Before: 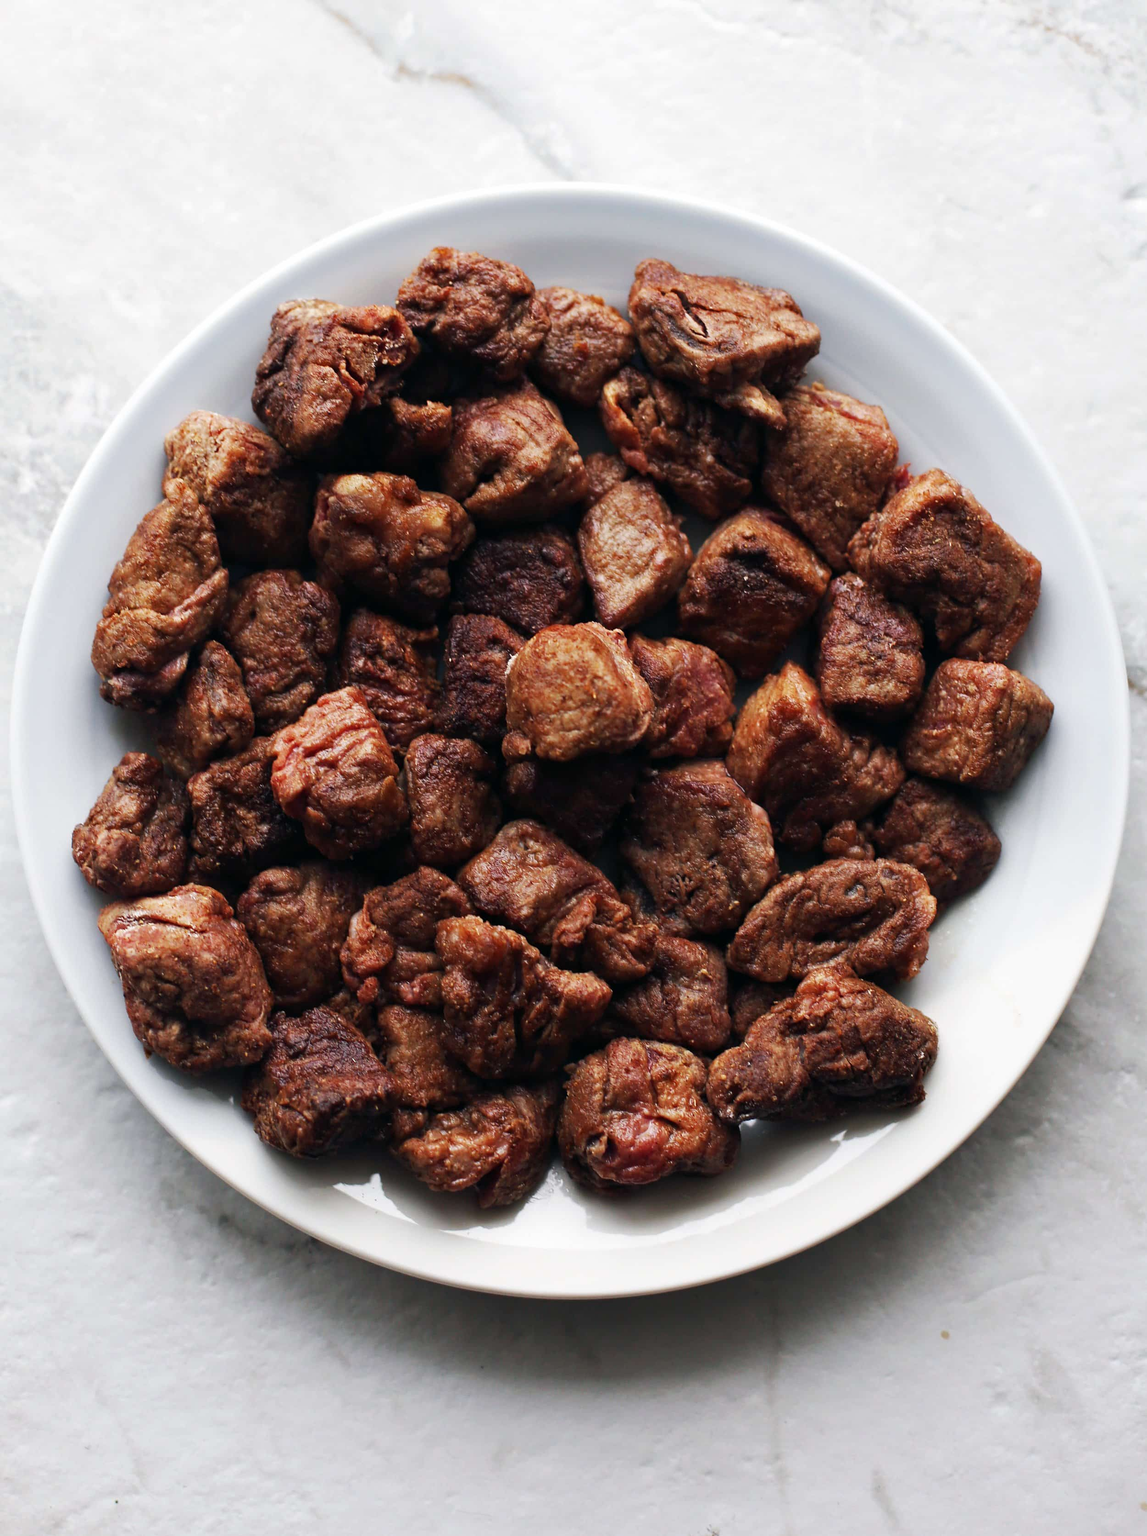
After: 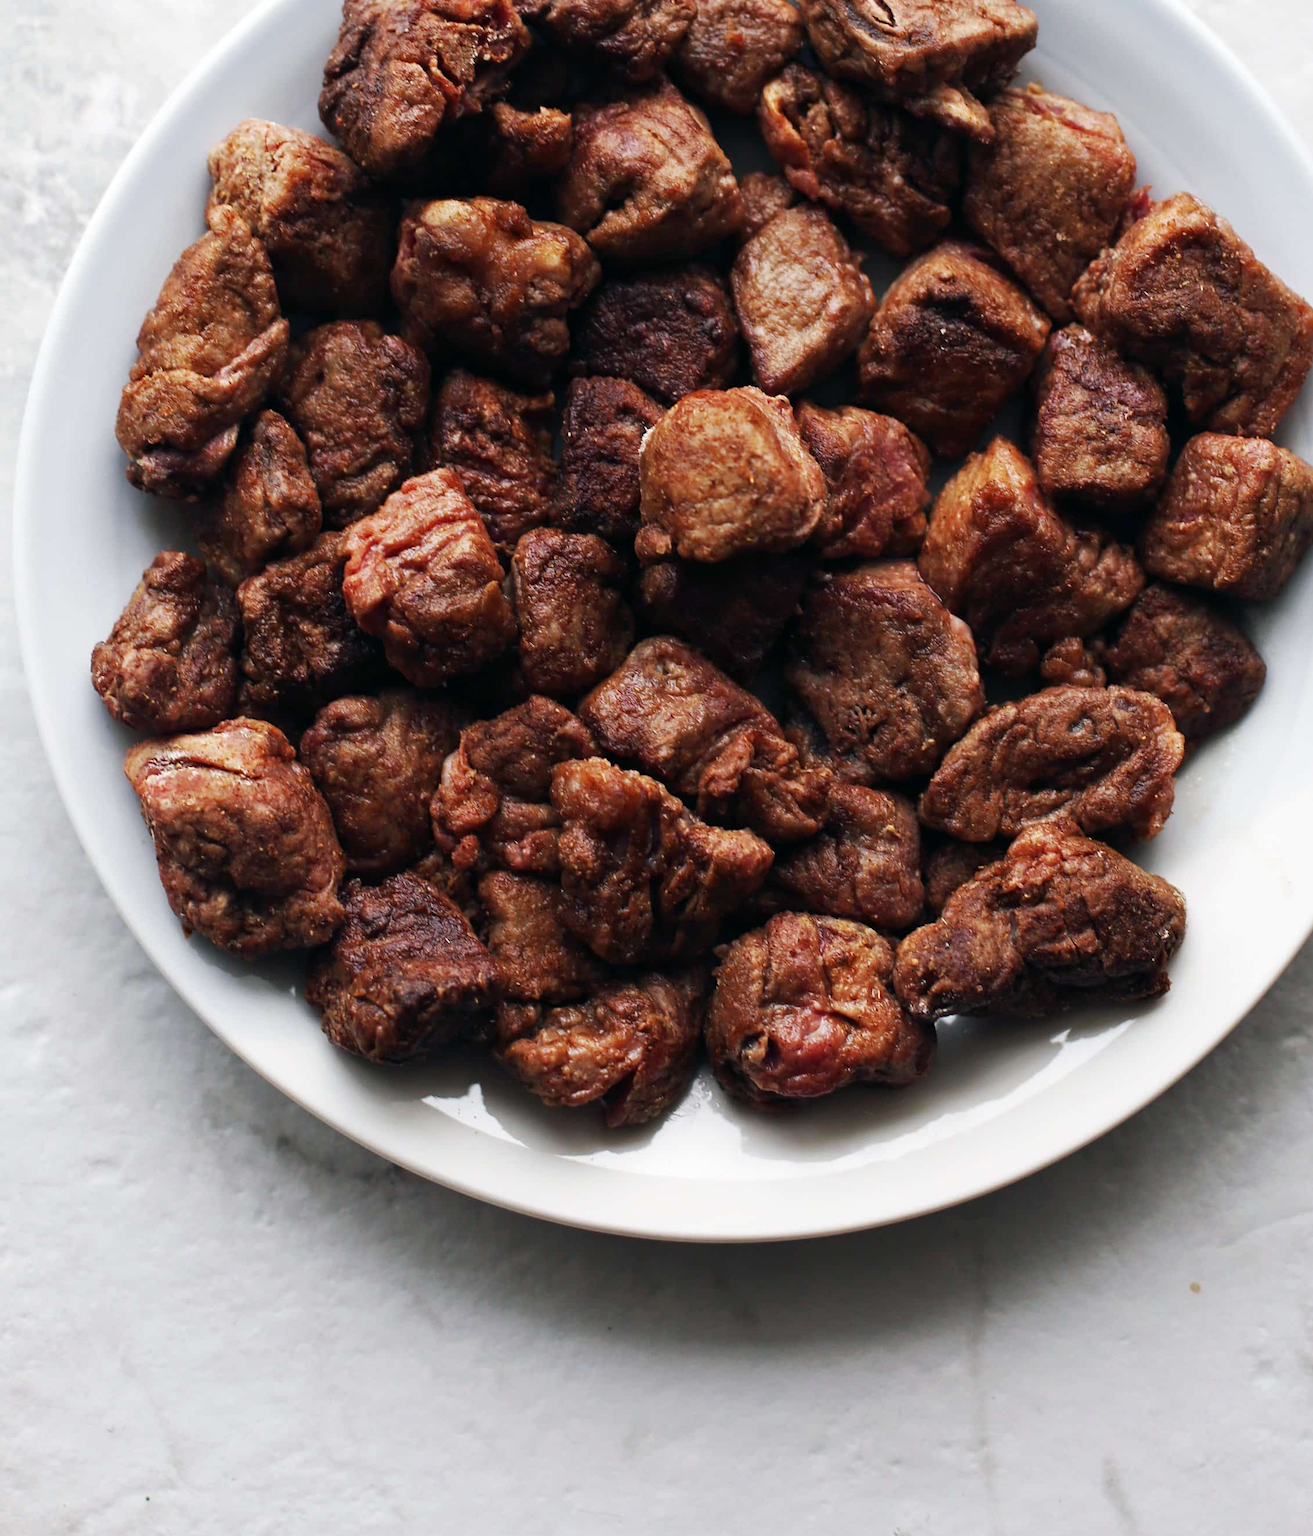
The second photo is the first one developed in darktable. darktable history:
crop: top 20.622%, right 9.392%, bottom 0.277%
